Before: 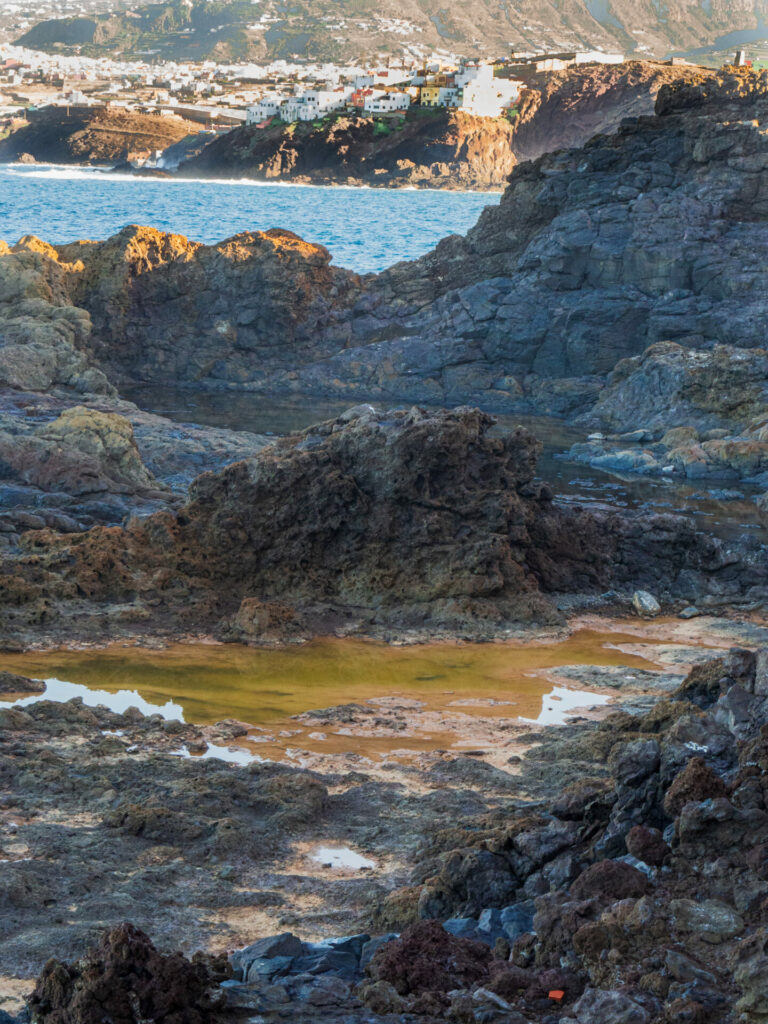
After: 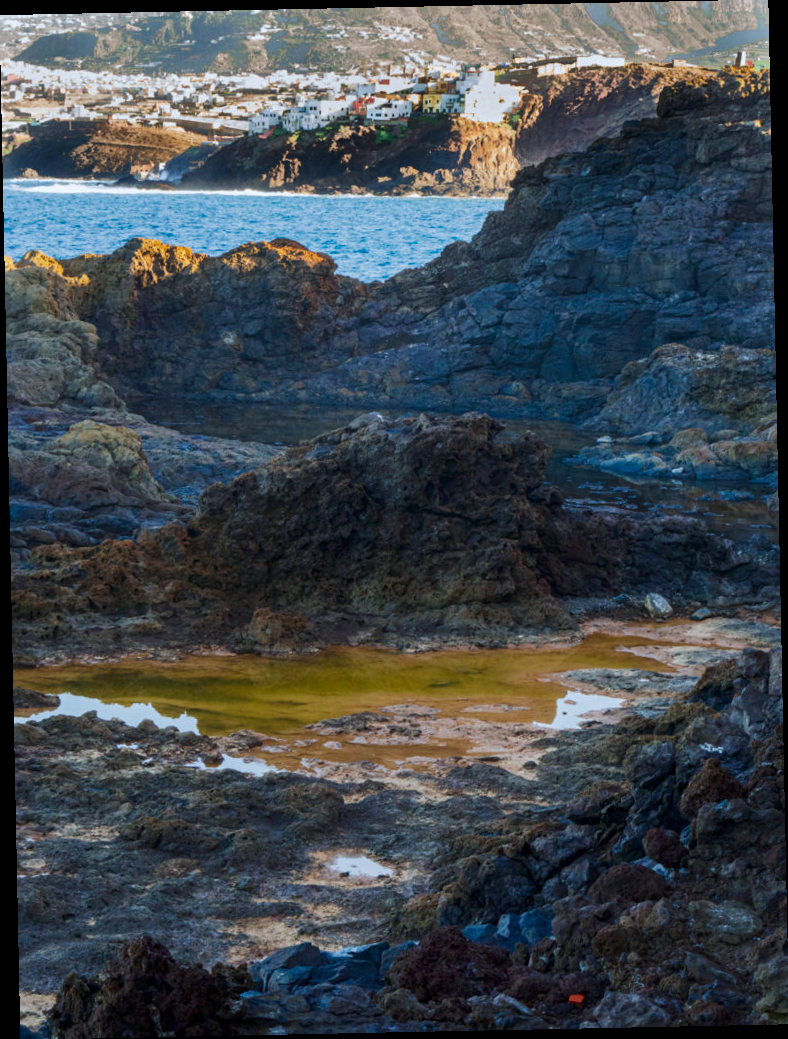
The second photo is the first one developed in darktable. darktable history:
white balance: red 0.967, blue 1.049
rotate and perspective: rotation -1.17°, automatic cropping off
contrast brightness saturation: contrast 0.07, brightness -0.14, saturation 0.11
